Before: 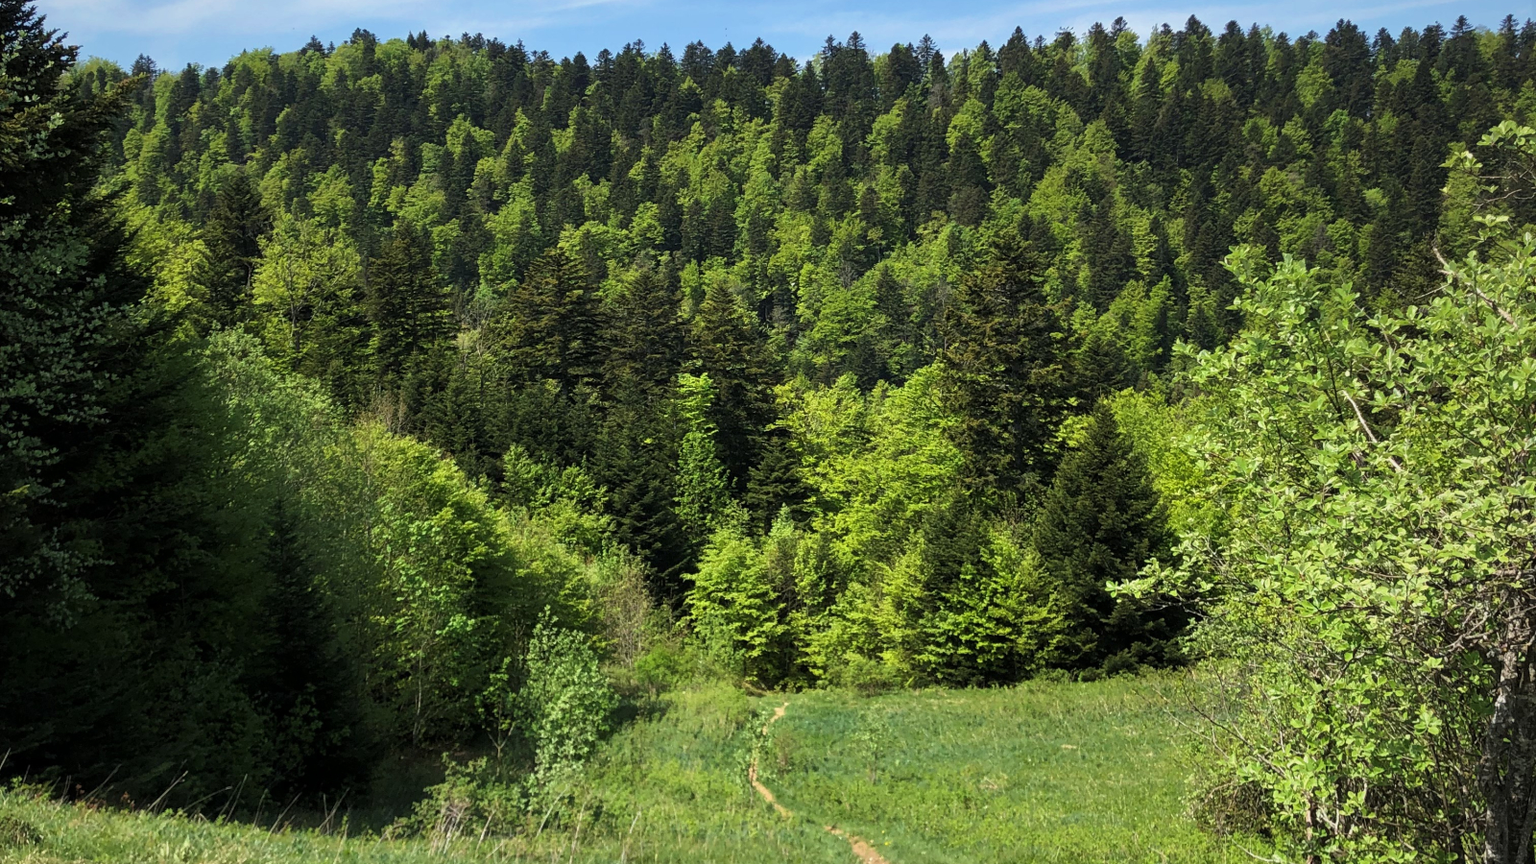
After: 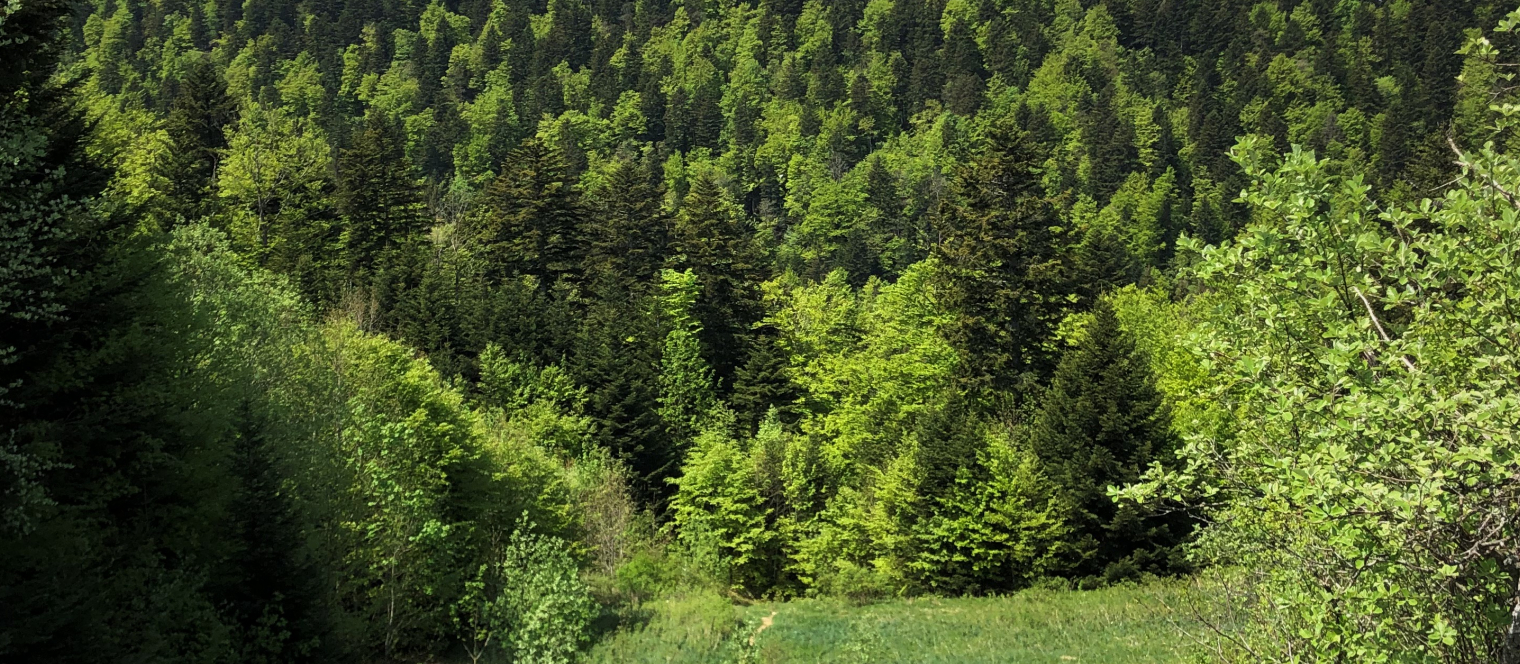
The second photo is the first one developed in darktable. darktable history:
crop and rotate: left 2.902%, top 13.368%, right 2.083%, bottom 12.745%
